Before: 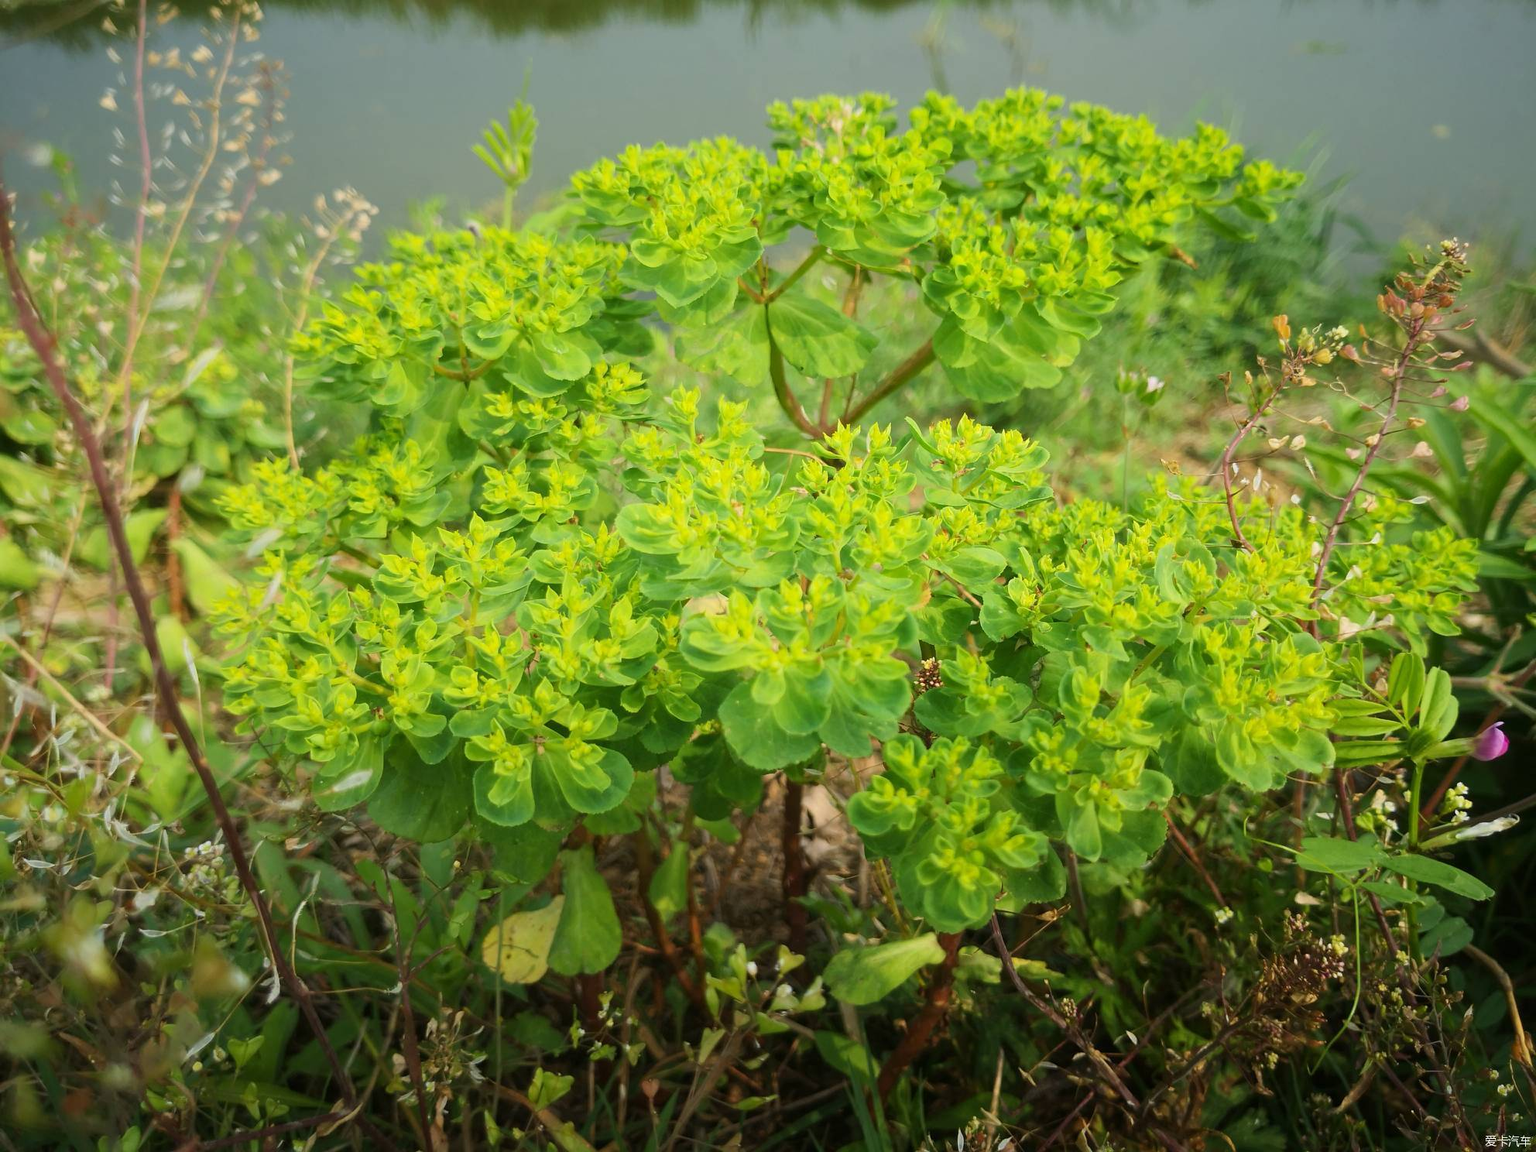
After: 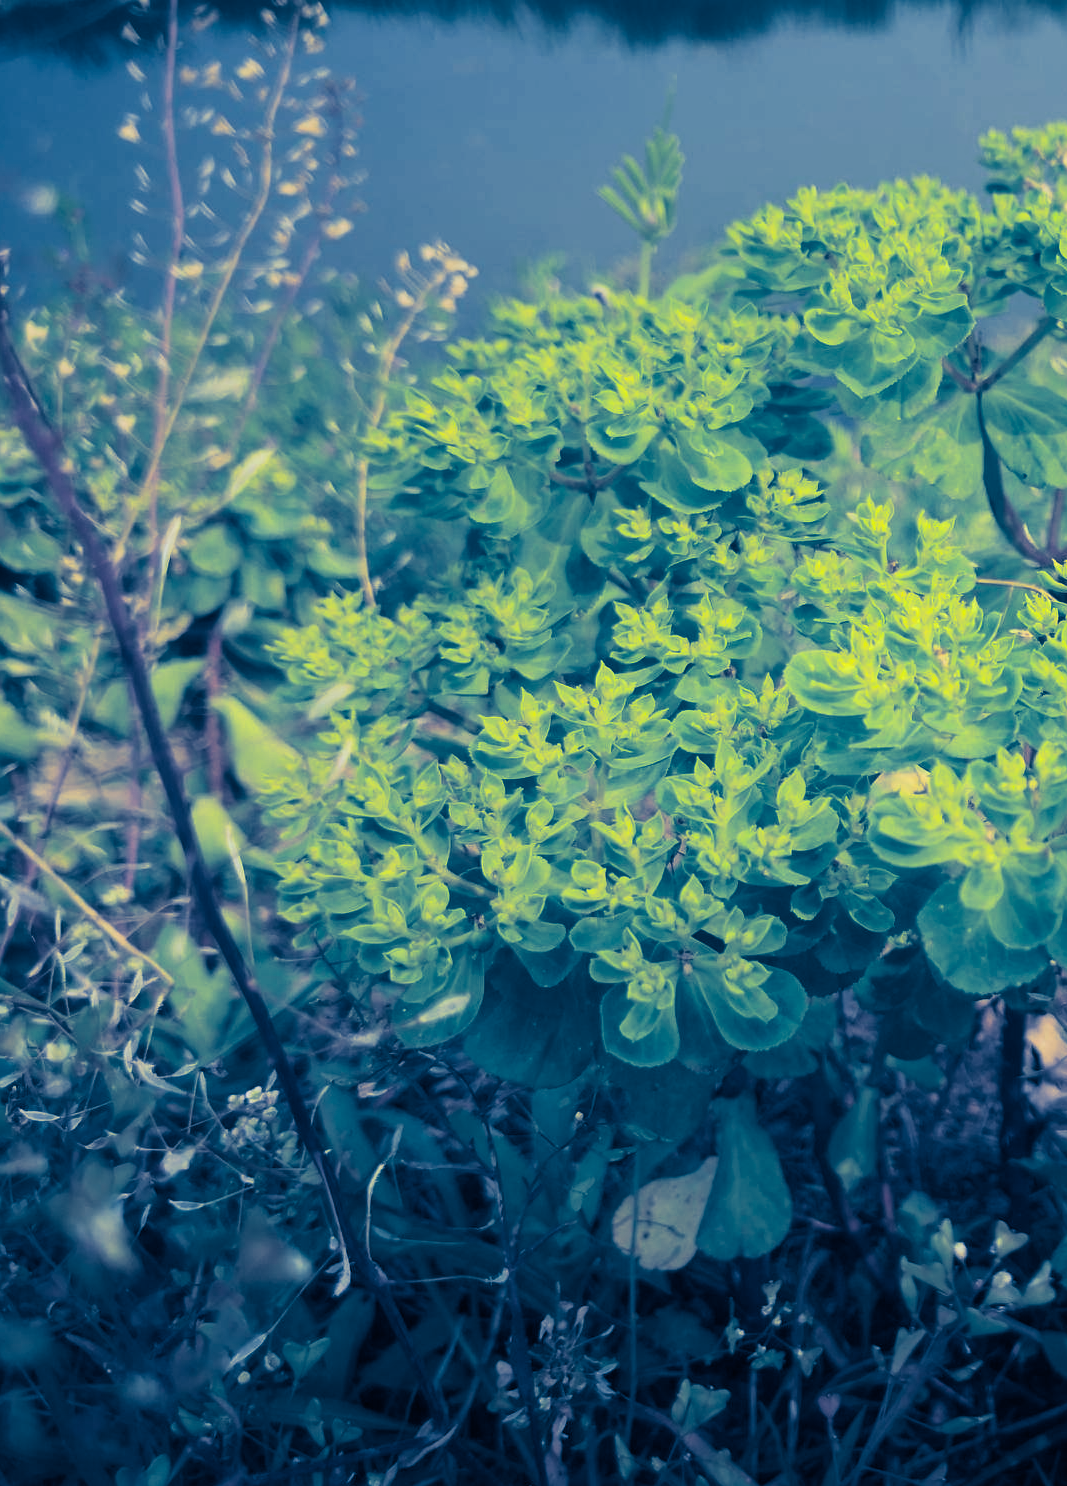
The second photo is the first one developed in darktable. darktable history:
split-toning: shadows › hue 226.8°, shadows › saturation 1, highlights › saturation 0, balance -61.41
shadows and highlights: shadows 43.06, highlights 6.94
crop: left 0.587%, right 45.588%, bottom 0.086%
